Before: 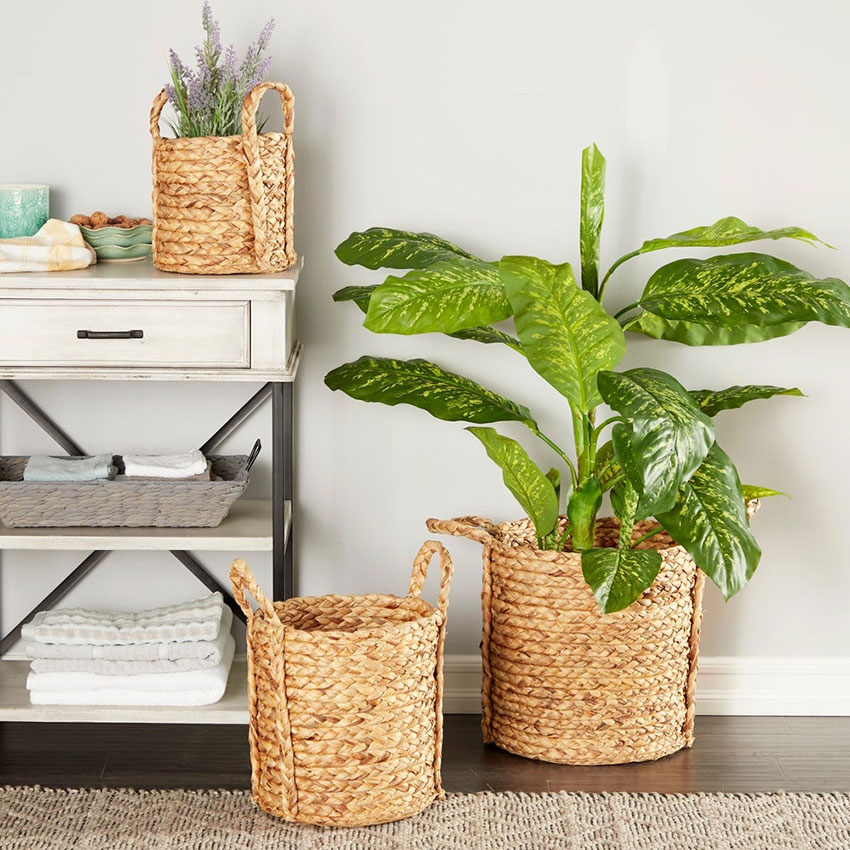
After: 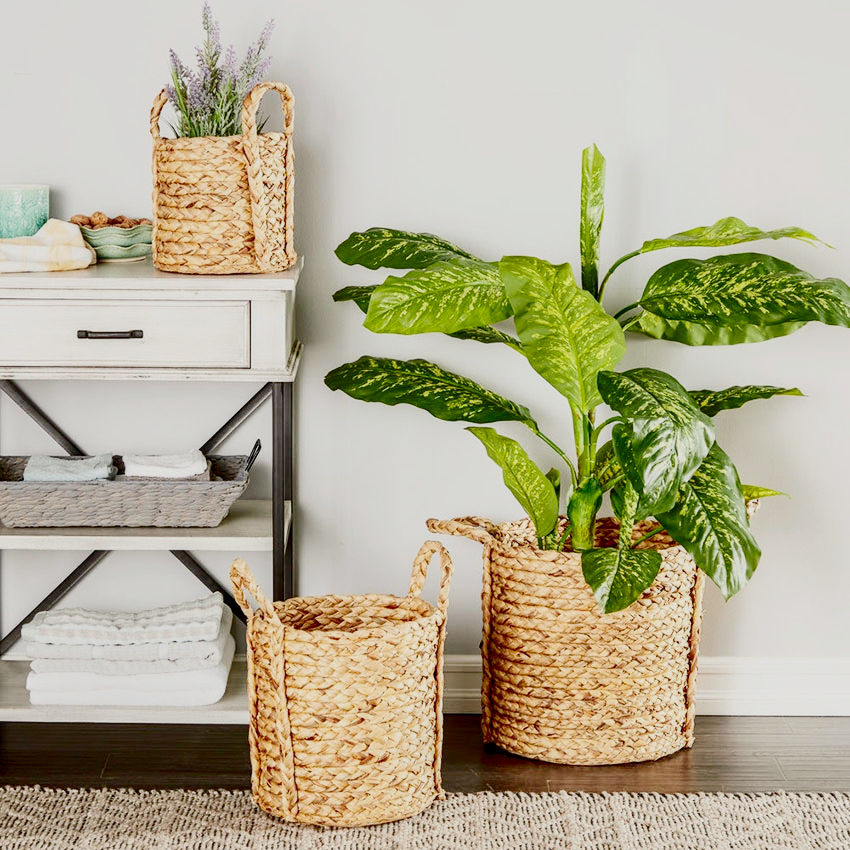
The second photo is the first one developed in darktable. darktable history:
filmic rgb: black relative exposure -7 EV, white relative exposure 6 EV, threshold 3 EV, target black luminance 0%, hardness 2.73, latitude 61.22%, contrast 0.691, highlights saturation mix 10%, shadows ↔ highlights balance -0.073%, preserve chrominance no, color science v4 (2020), iterations of high-quality reconstruction 10, contrast in shadows soft, contrast in highlights soft, enable highlight reconstruction true
contrast brightness saturation: contrast 0.4, brightness 0.05, saturation 0.25
local contrast: detail 130%
